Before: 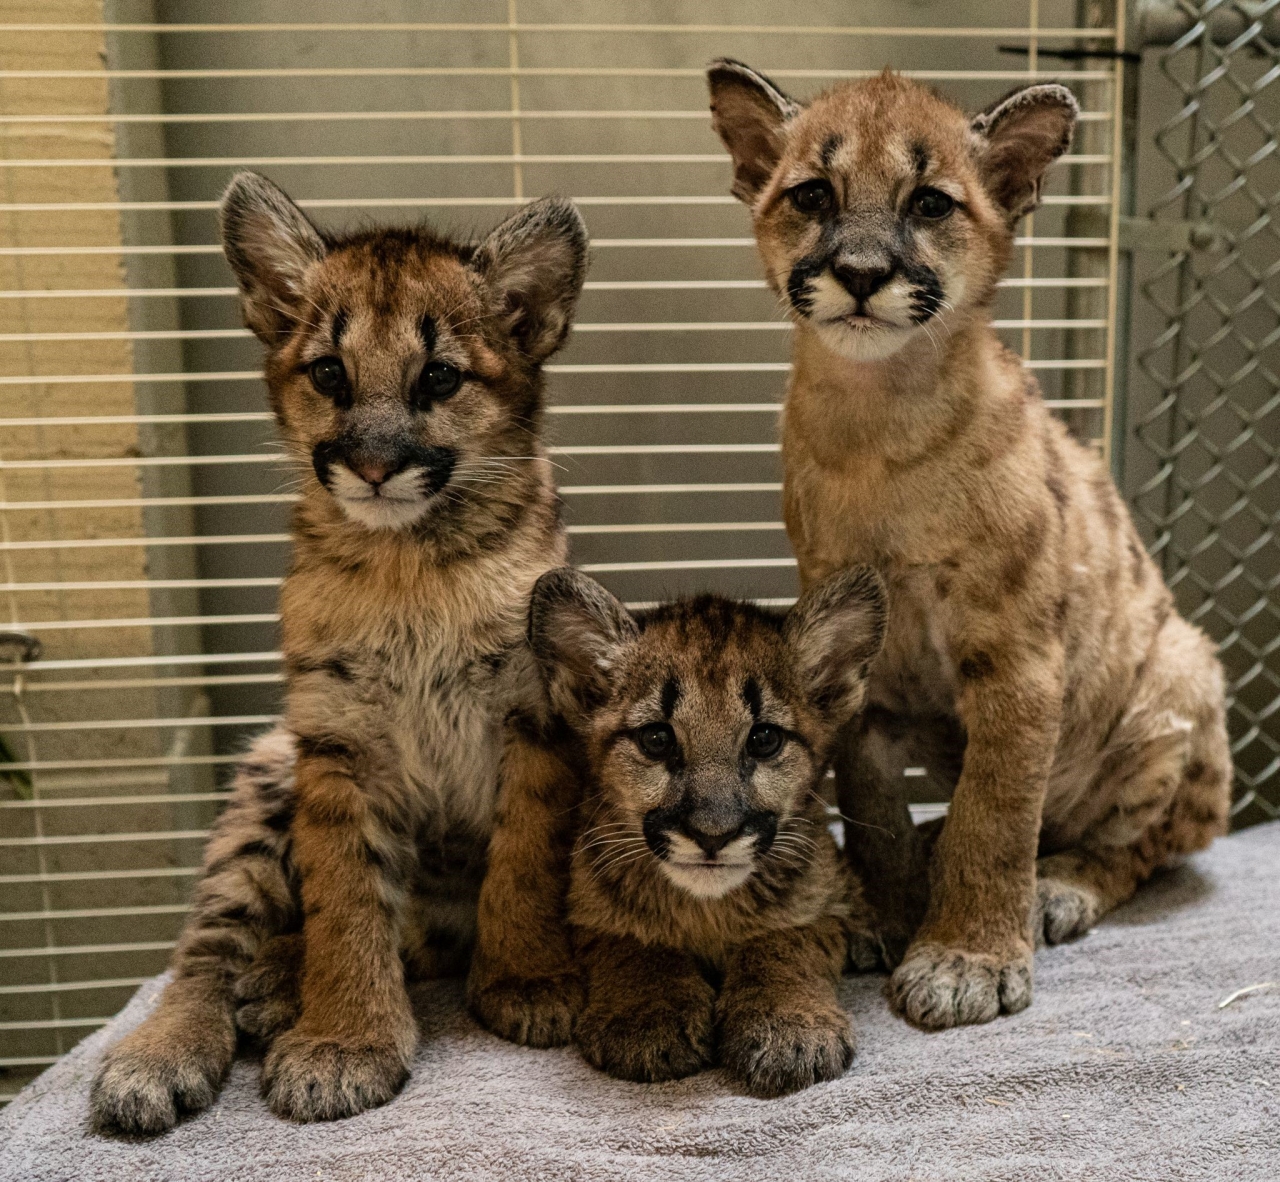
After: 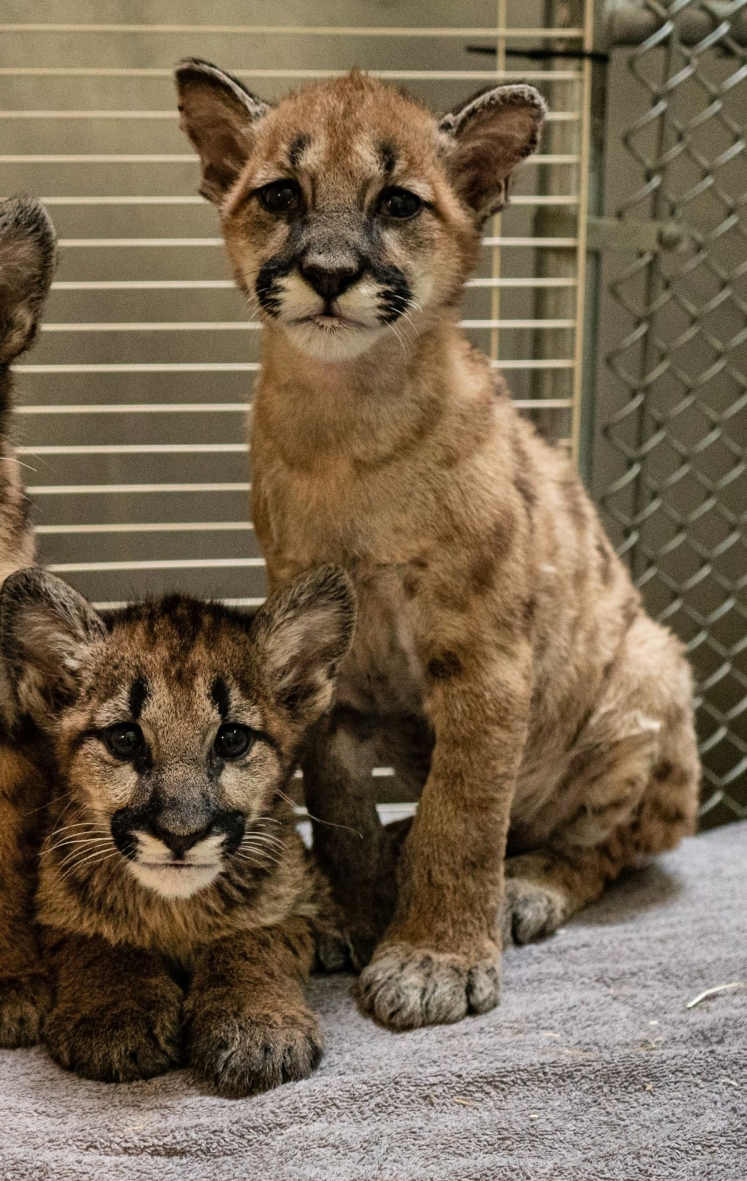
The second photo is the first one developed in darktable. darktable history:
crop: left 41.572%
shadows and highlights: white point adjustment 0.091, highlights -69.02, soften with gaussian
